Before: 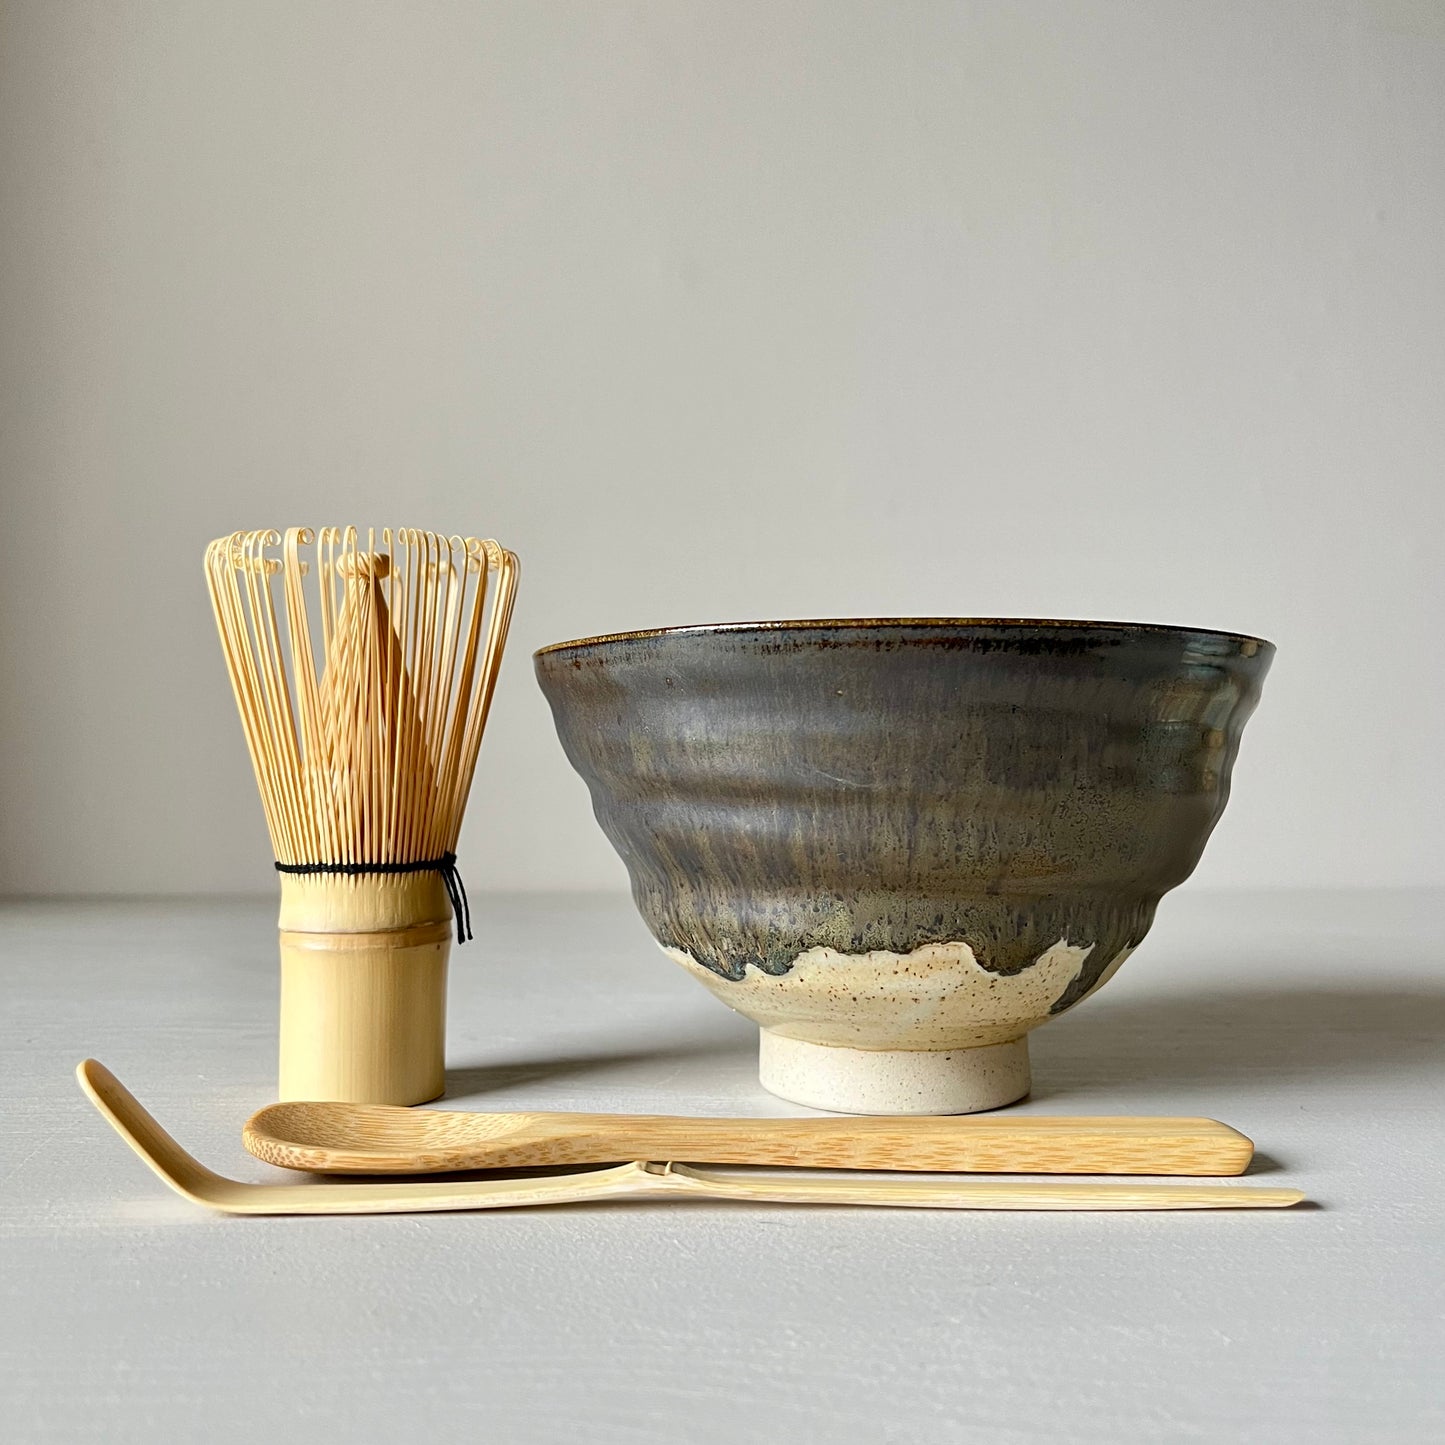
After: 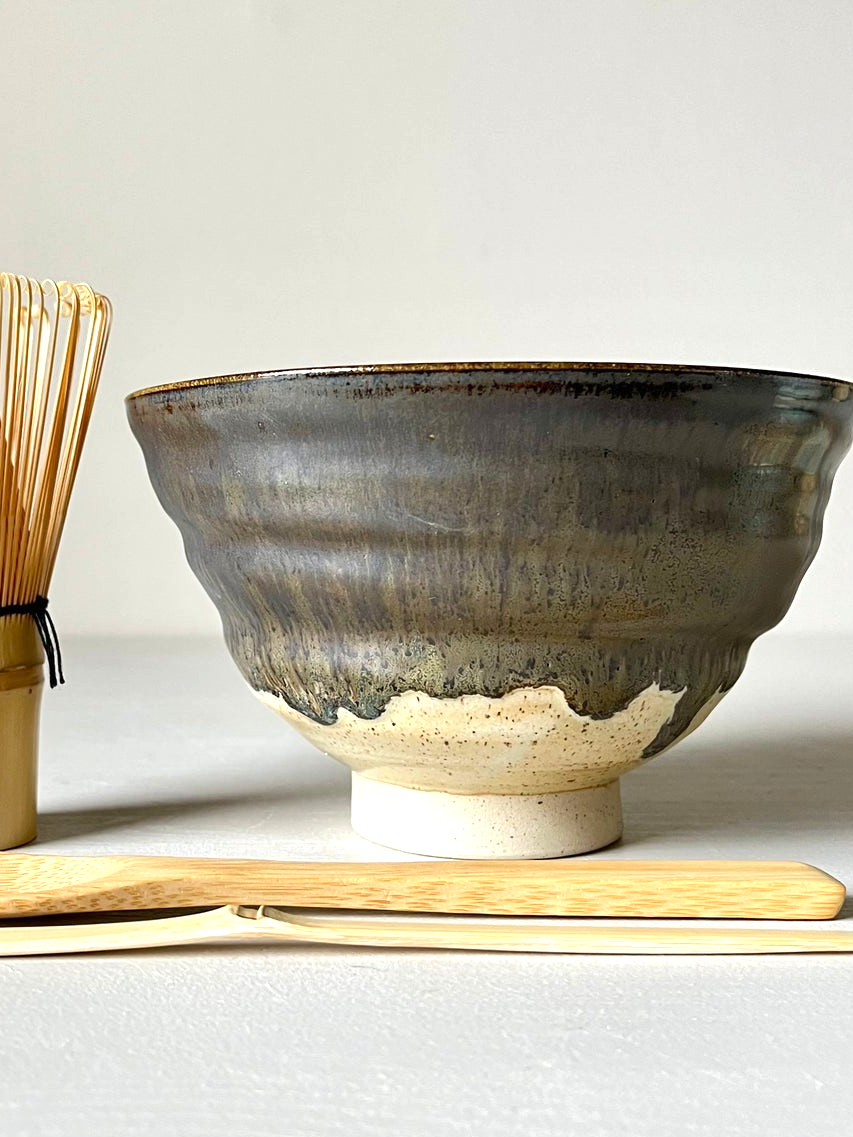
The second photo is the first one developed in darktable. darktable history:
exposure: black level correction 0, exposure 0.5 EV, compensate highlight preservation false
white balance: emerald 1
crop and rotate: left 28.256%, top 17.734%, right 12.656%, bottom 3.573%
